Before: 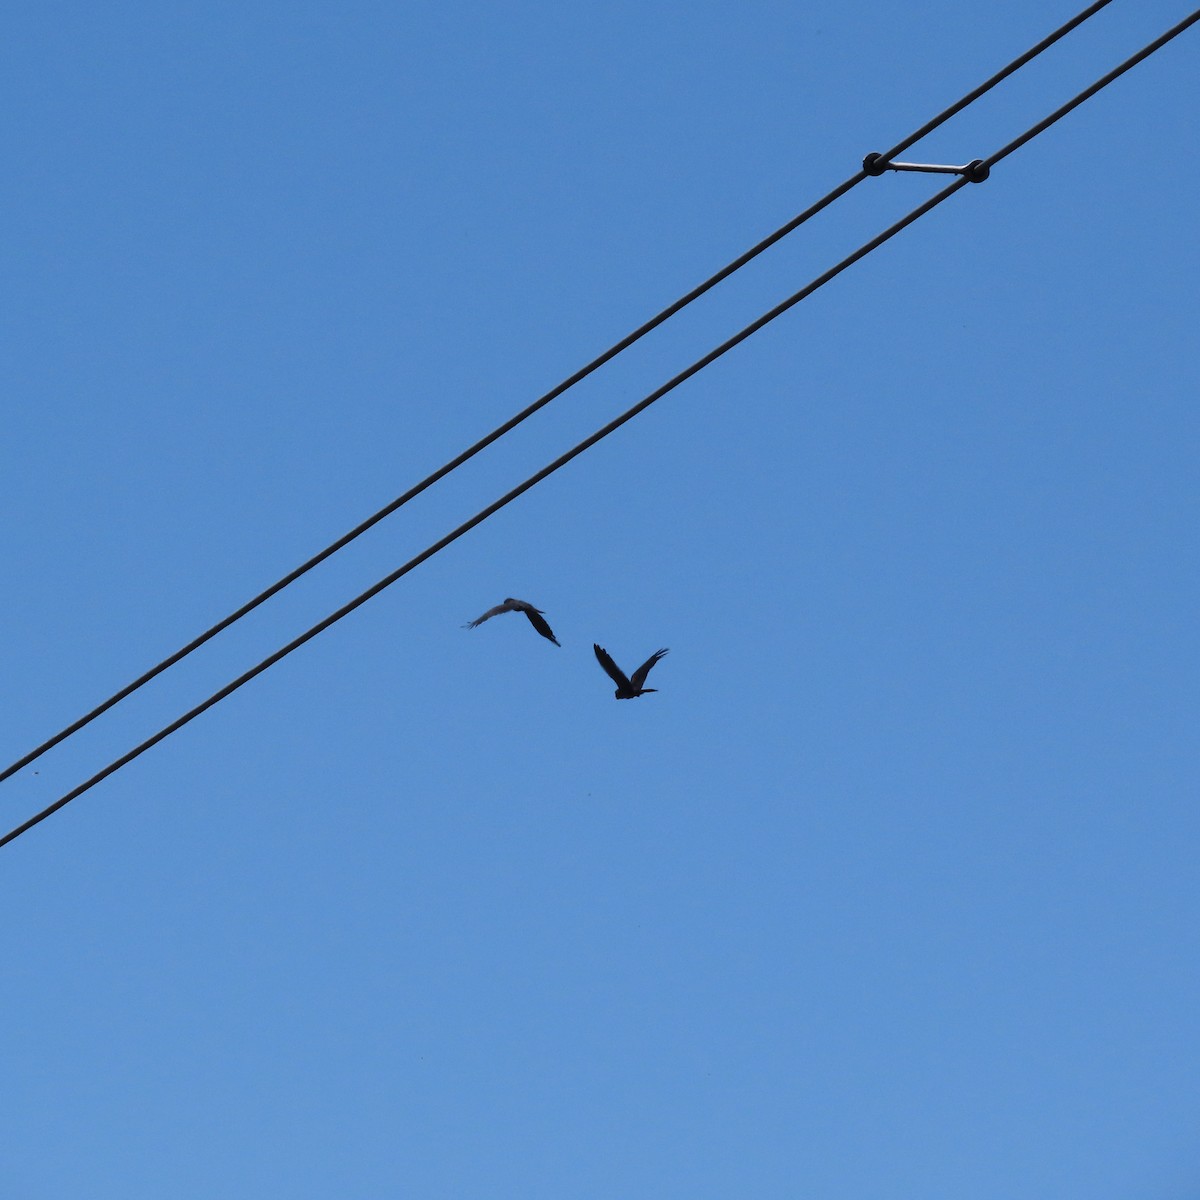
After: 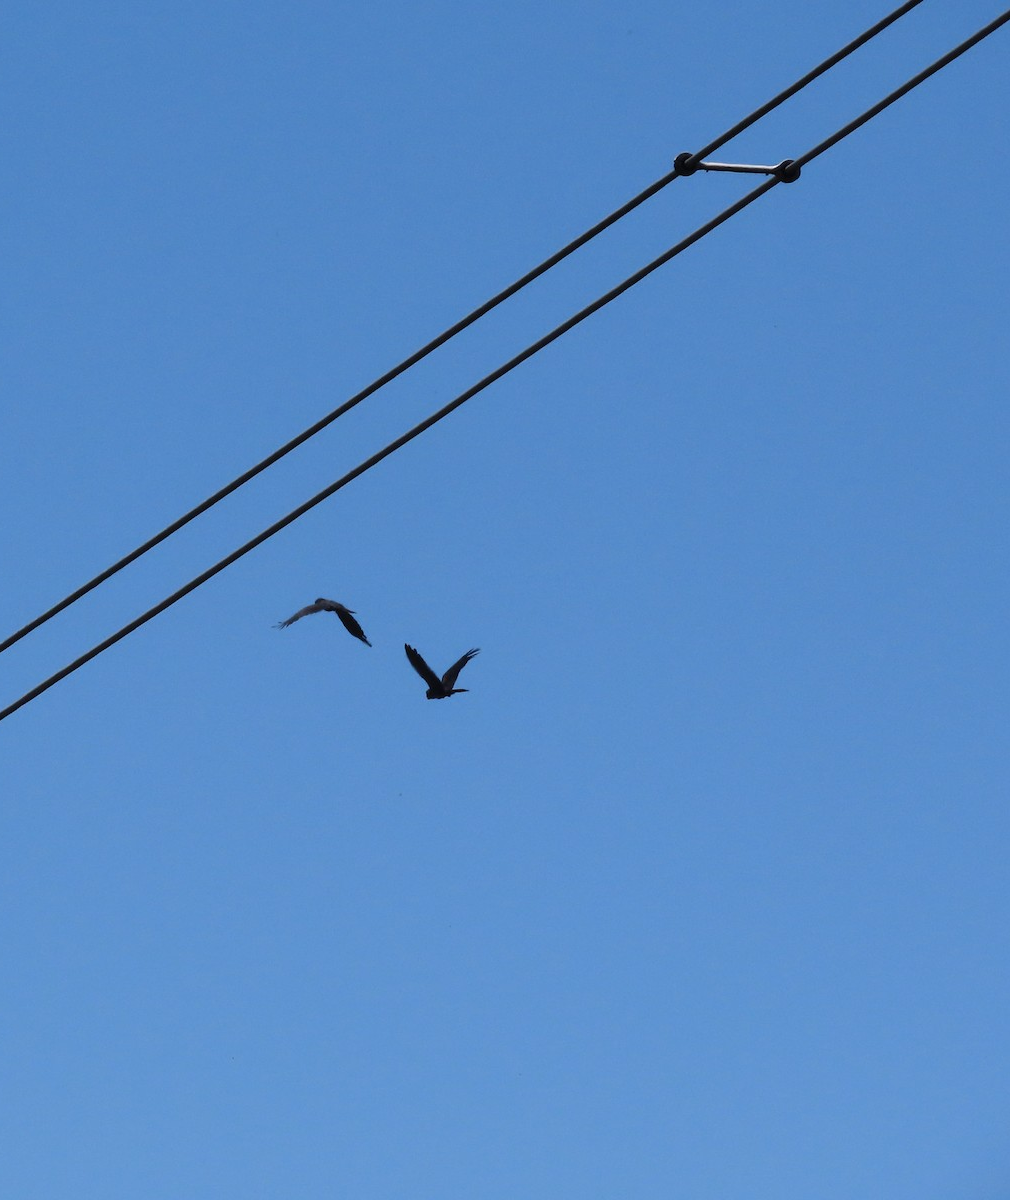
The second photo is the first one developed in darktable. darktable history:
crop: left 15.802%
